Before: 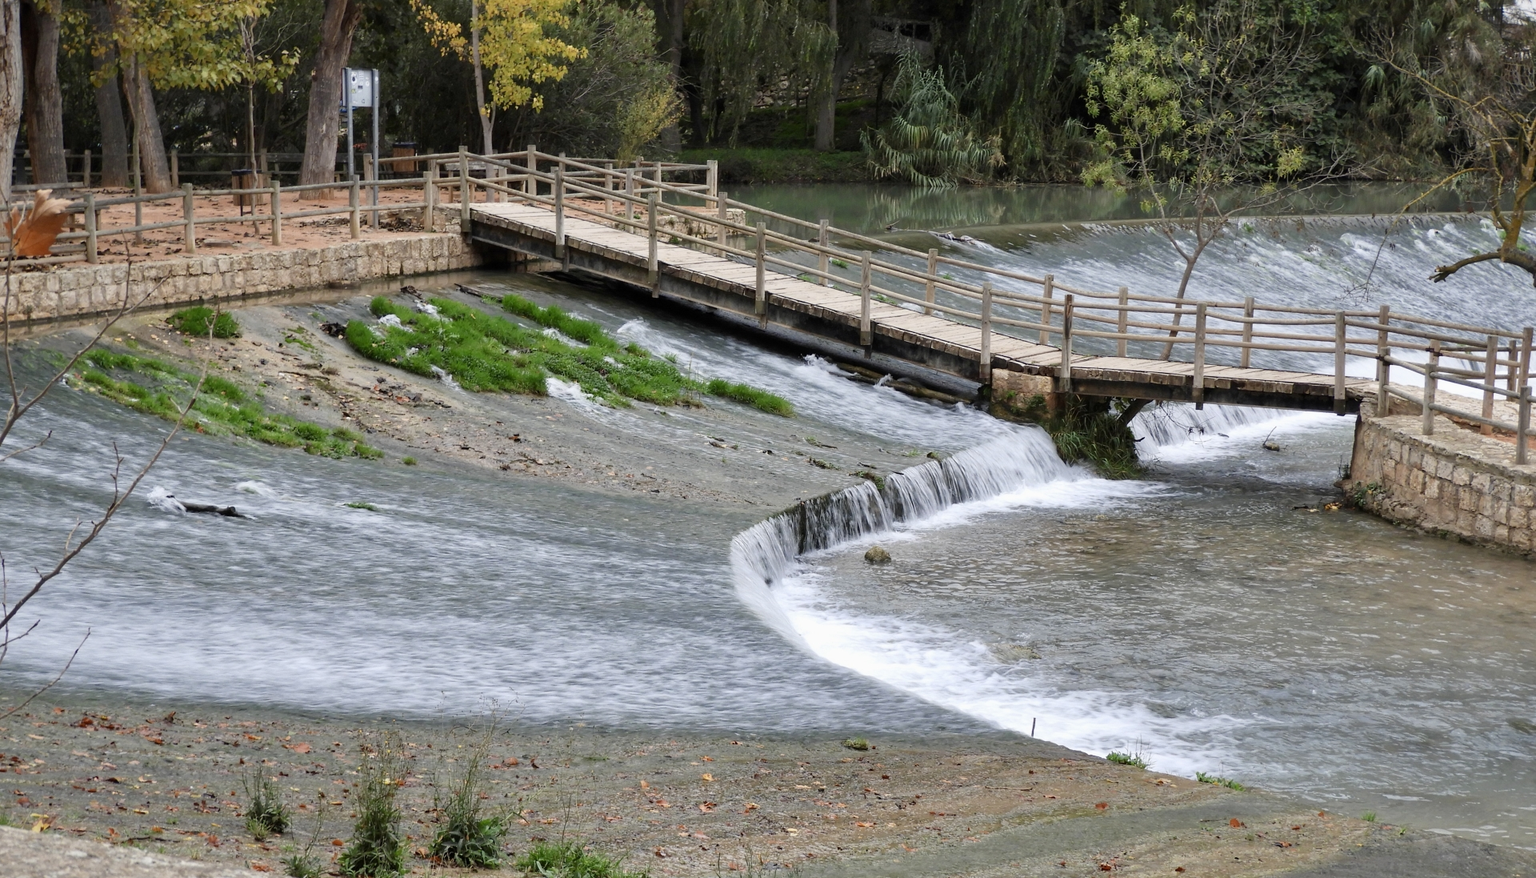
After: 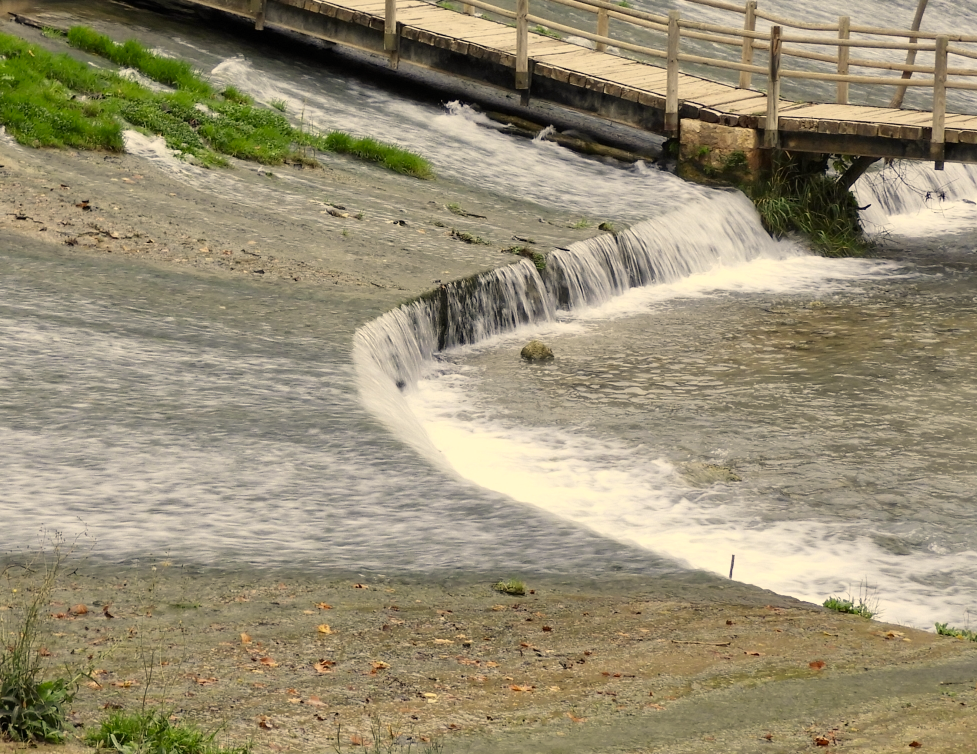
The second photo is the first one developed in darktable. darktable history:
color correction: highlights a* 2.54, highlights b* 23.43
crop and rotate: left 29.208%, top 31.24%, right 19.855%
